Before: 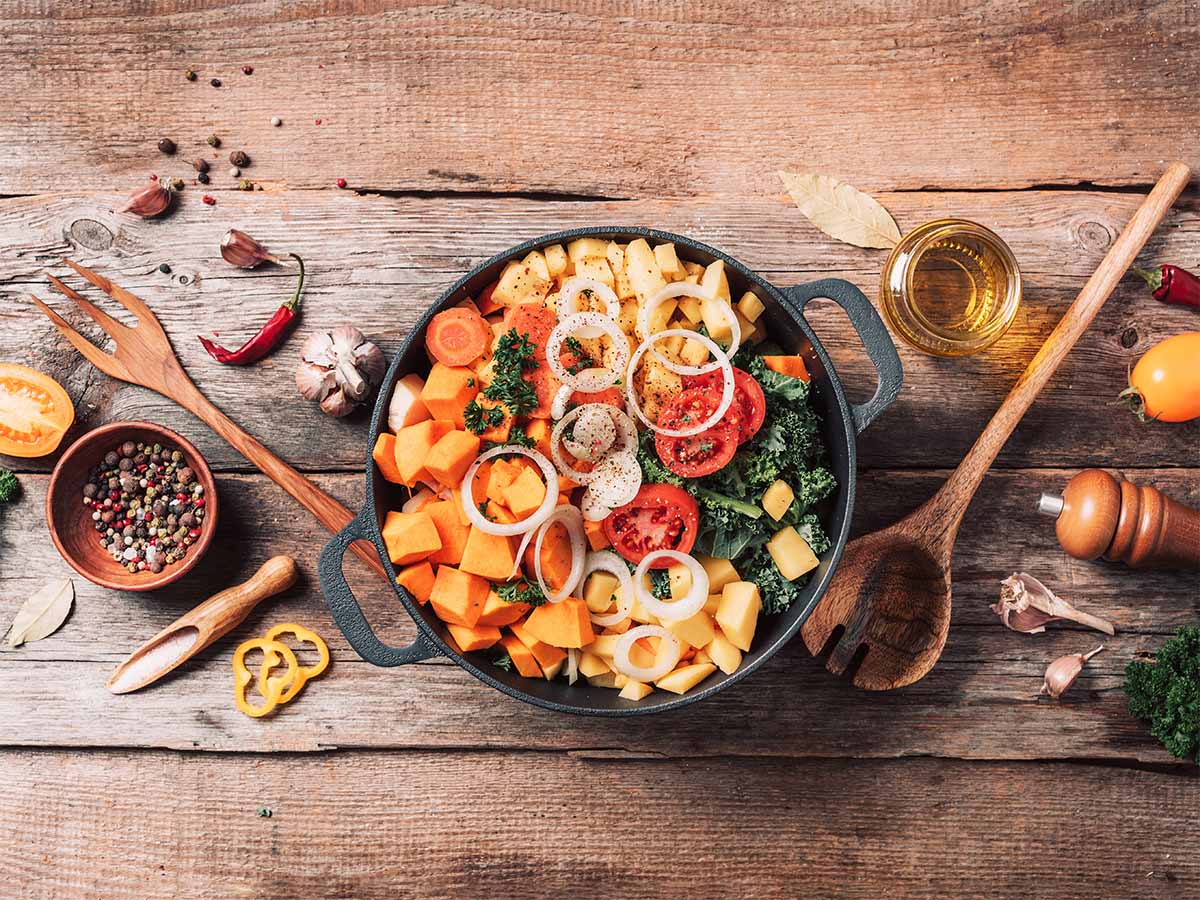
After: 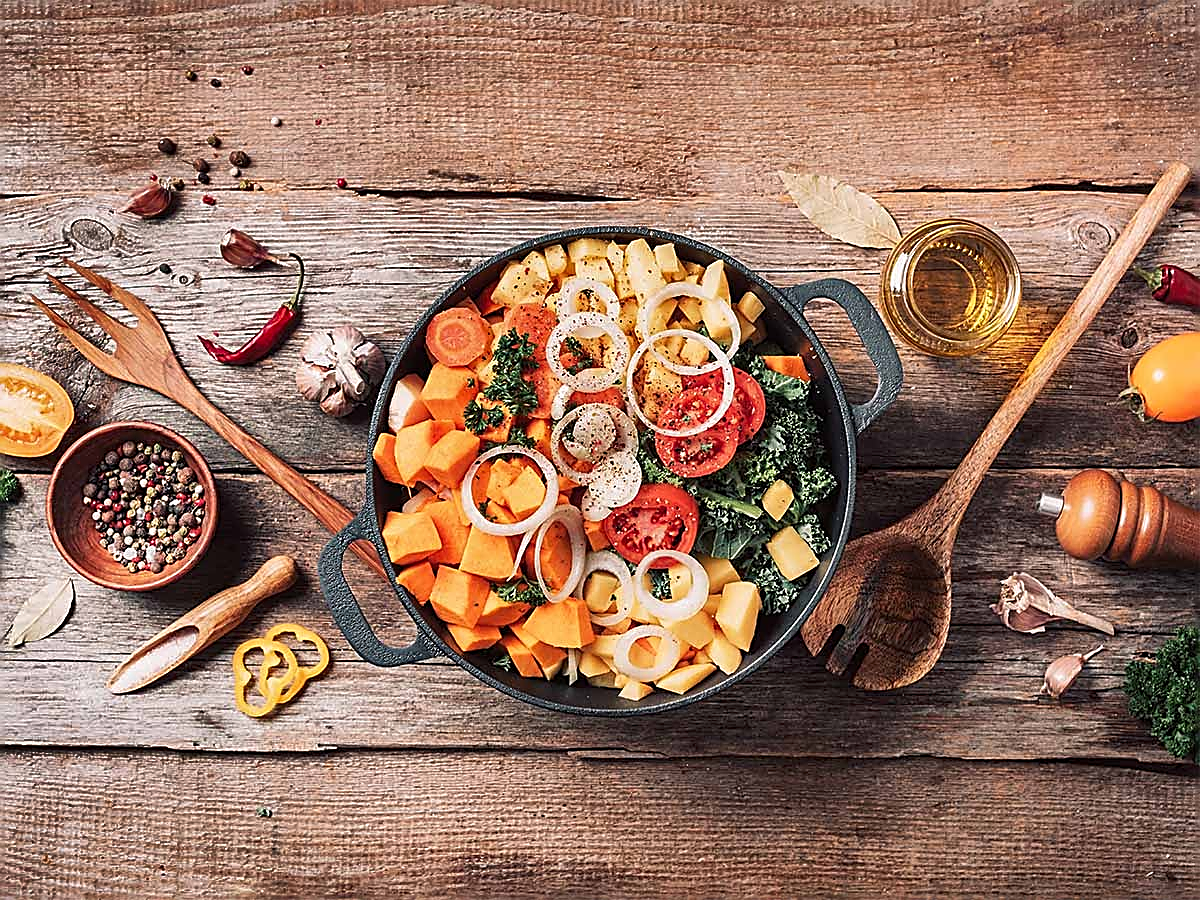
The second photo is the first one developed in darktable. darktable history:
sharpen: amount 1
shadows and highlights: shadows 20.91, highlights -82.73, soften with gaussian
